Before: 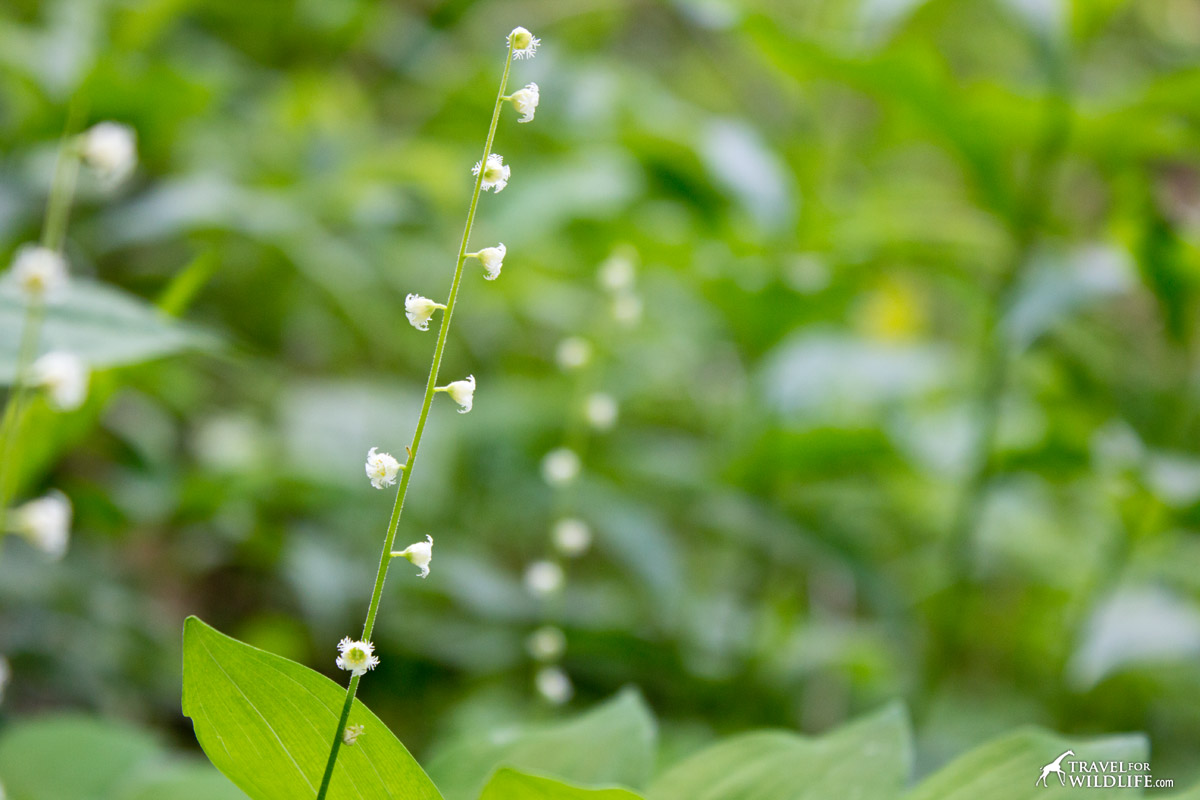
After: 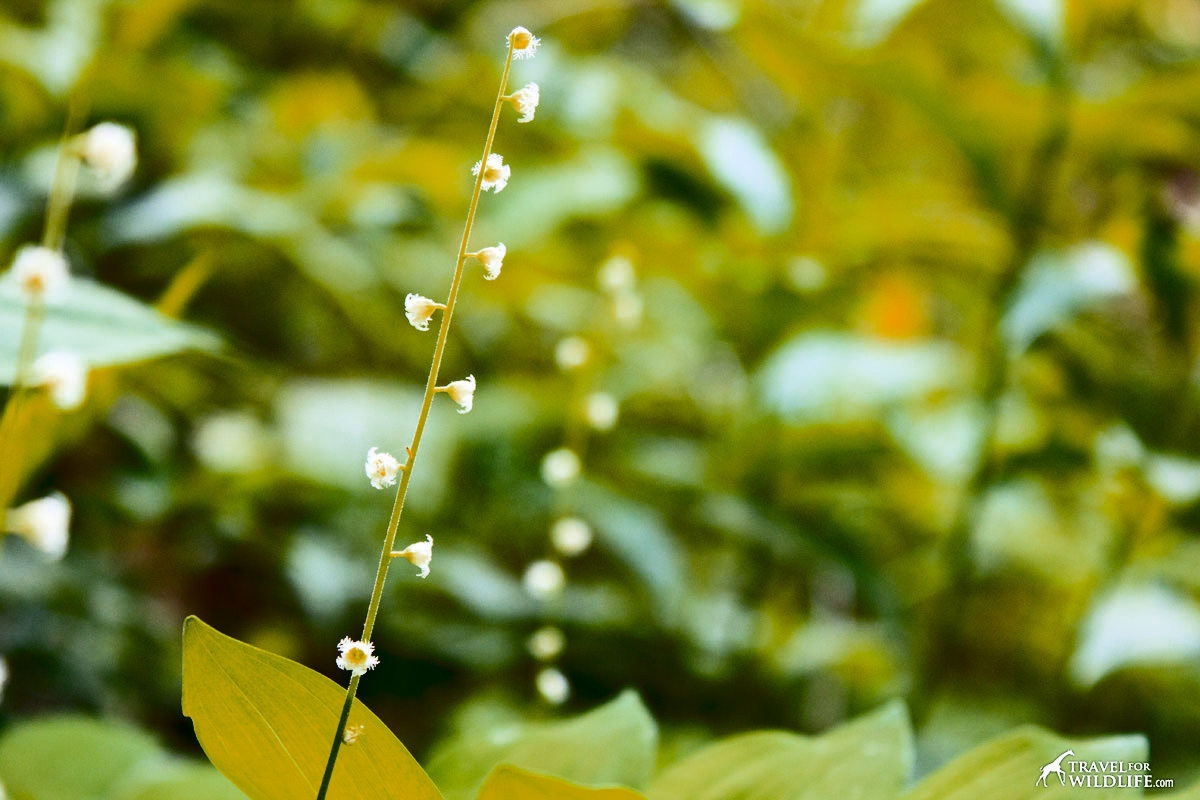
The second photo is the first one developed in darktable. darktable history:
color zones: curves: ch0 [(0.473, 0.374) (0.742, 0.784)]; ch1 [(0.354, 0.737) (0.742, 0.705)]; ch2 [(0.318, 0.421) (0.758, 0.532)]
contrast brightness saturation: contrast 0.509, saturation -0.08
